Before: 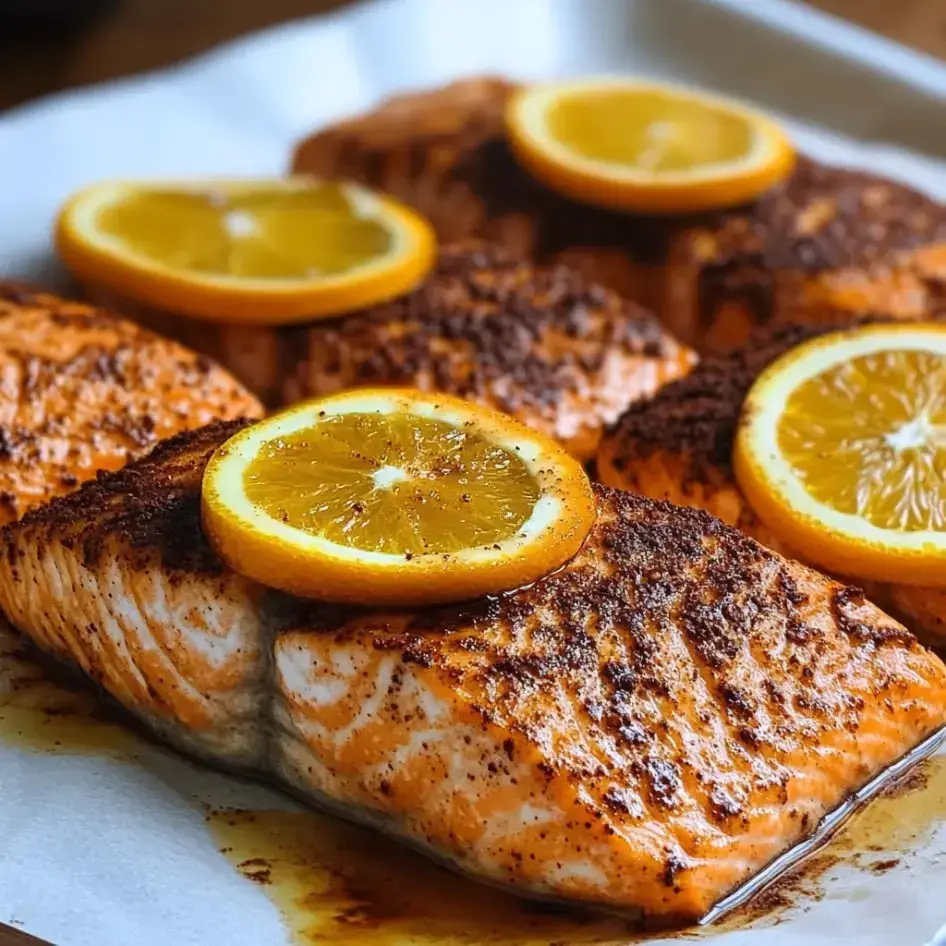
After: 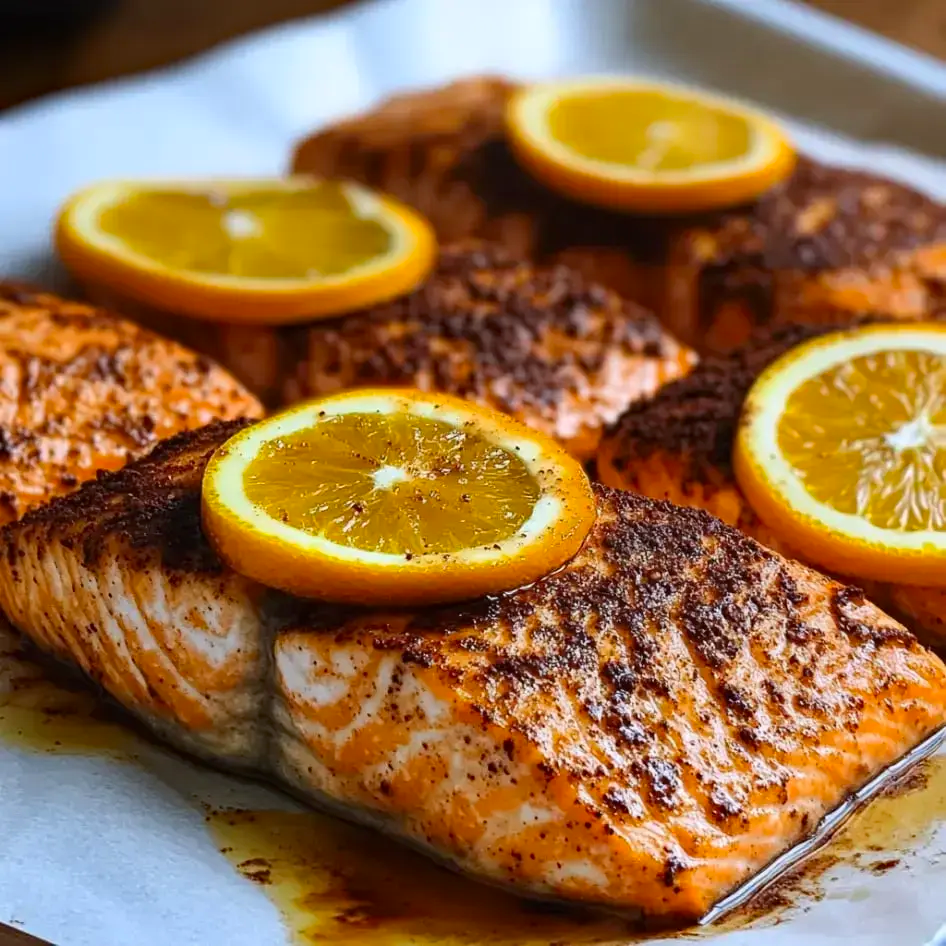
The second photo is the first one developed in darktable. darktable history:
contrast brightness saturation: contrast 0.09, saturation 0.28
haze removal: adaptive false
color correction: saturation 0.8
vibrance: on, module defaults
